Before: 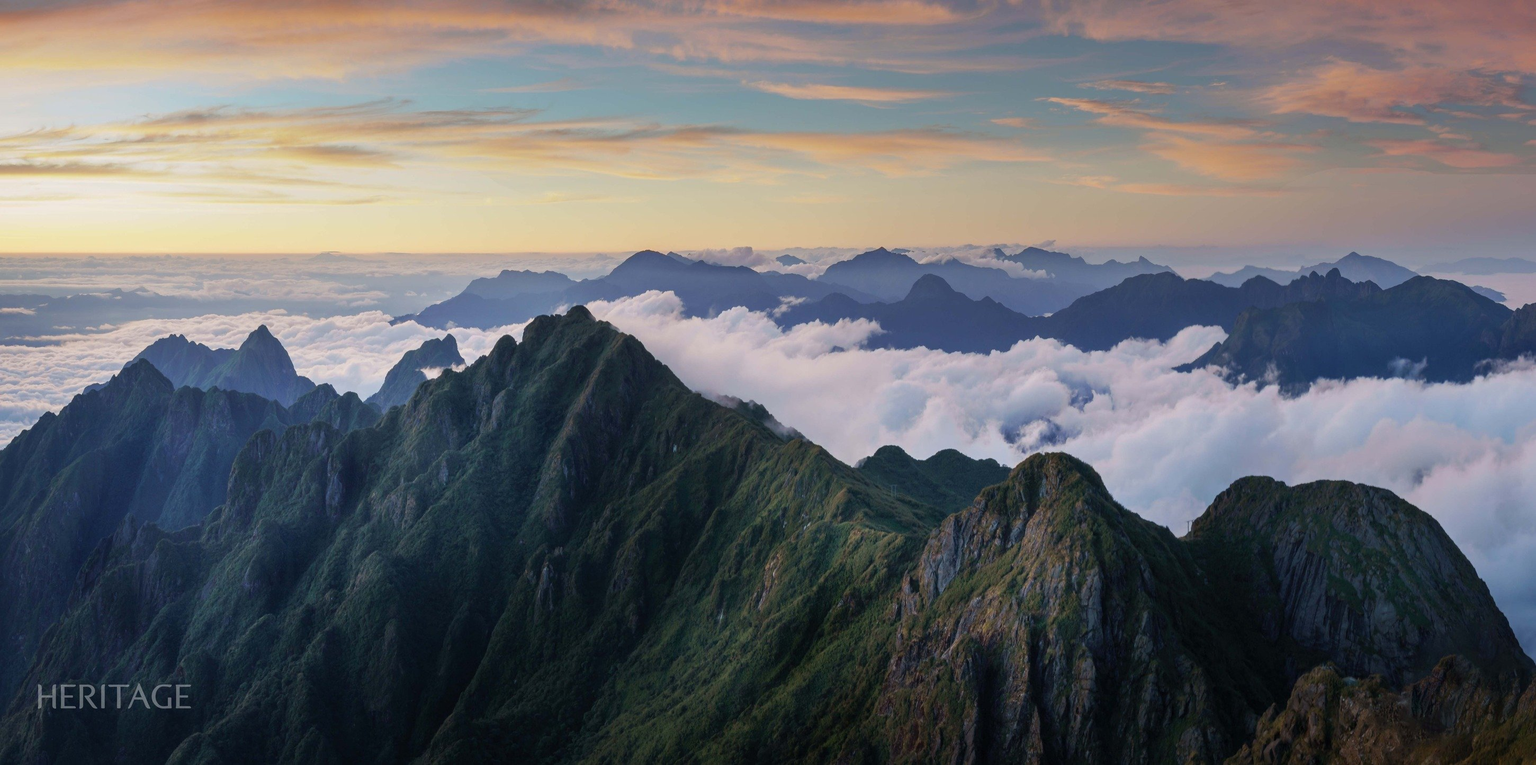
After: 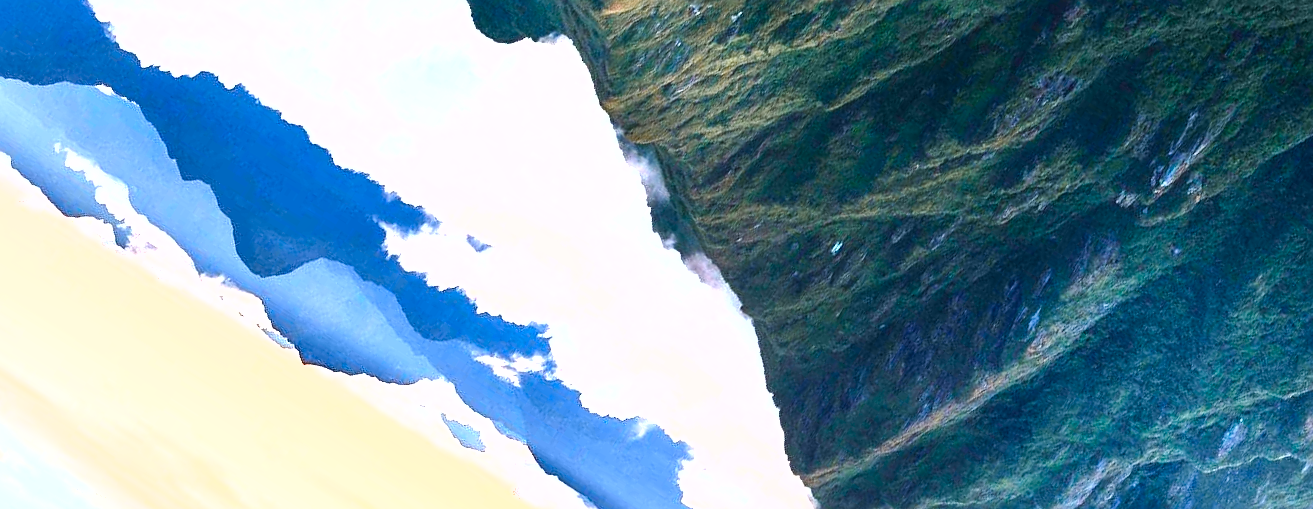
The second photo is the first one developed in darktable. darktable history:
haze removal: strength -0.091, compatibility mode true, adaptive false
crop and rotate: angle 148.09°, left 9.091%, top 15.646%, right 4.427%, bottom 17.055%
exposure: black level correction 0, exposure 1.468 EV
sharpen: on, module defaults
shadows and highlights: soften with gaussian
tone equalizer: -8 EV -0.736 EV, -7 EV -0.701 EV, -6 EV -0.571 EV, -5 EV -0.366 EV, -3 EV 0.368 EV, -2 EV 0.6 EV, -1 EV 0.7 EV, +0 EV 0.74 EV, edges refinement/feathering 500, mask exposure compensation -1.57 EV, preserve details no
color zones: curves: ch1 [(0.263, 0.53) (0.376, 0.287) (0.487, 0.512) (0.748, 0.547) (1, 0.513)]; ch2 [(0.262, 0.45) (0.751, 0.477)]
color balance rgb: linear chroma grading › global chroma 14.981%, perceptual saturation grading › global saturation 27.362%, perceptual saturation grading › highlights -27.651%, perceptual saturation grading › mid-tones 15.503%, perceptual saturation grading › shadows 34.143%, global vibrance 14.44%
